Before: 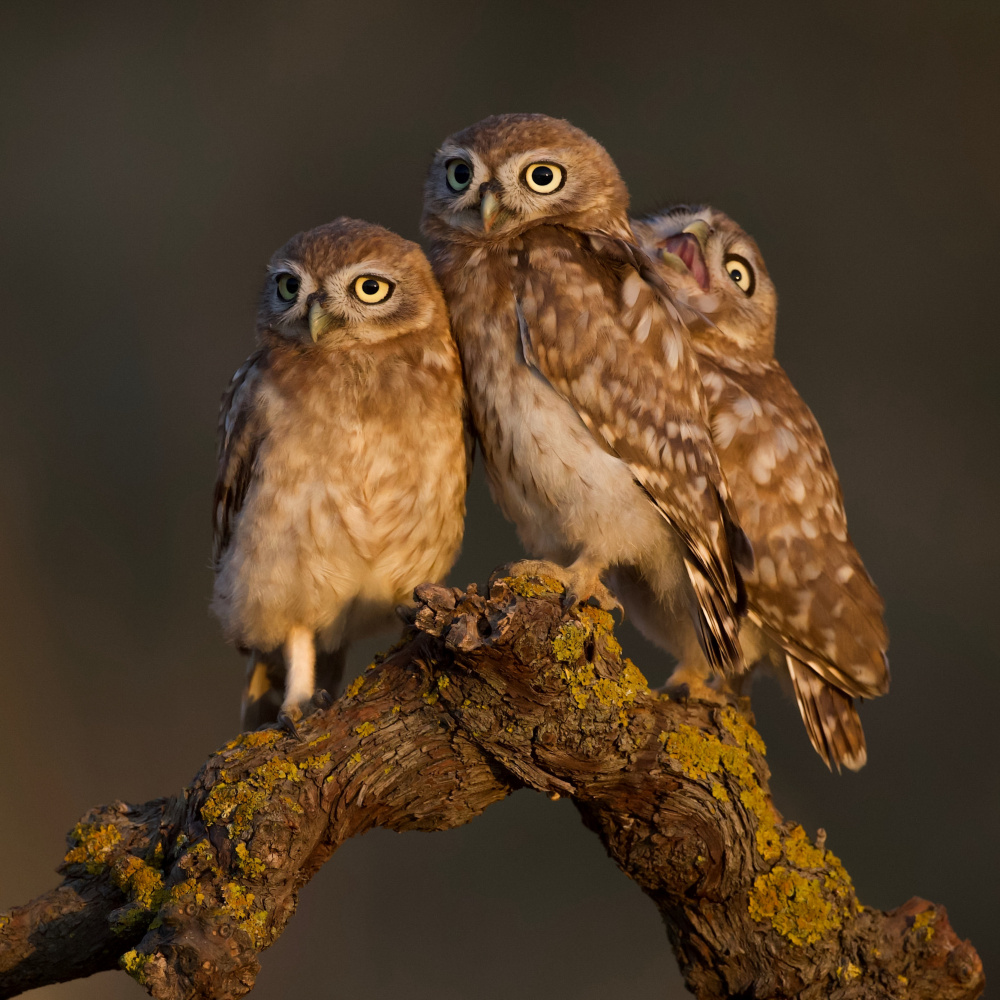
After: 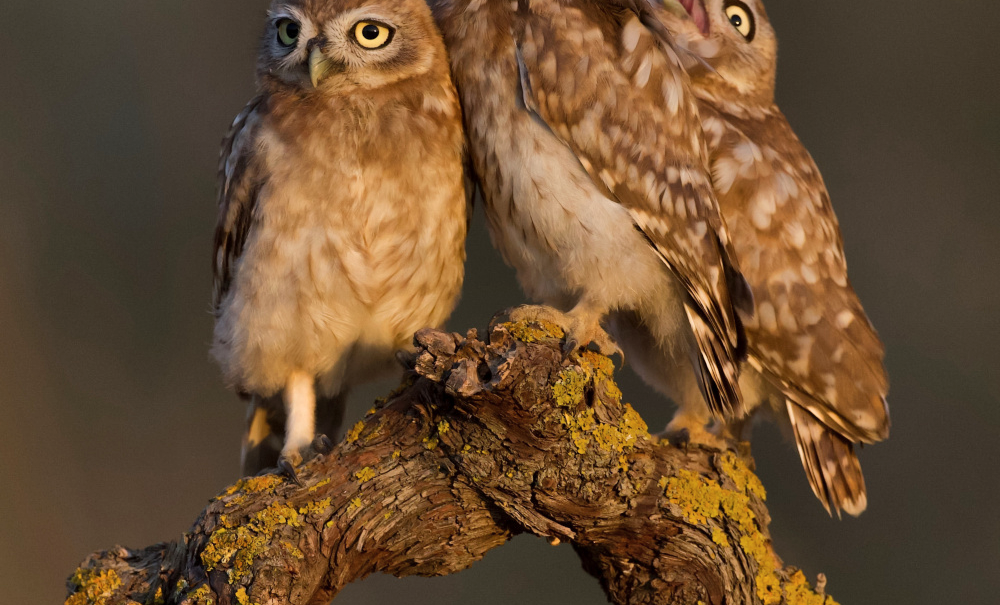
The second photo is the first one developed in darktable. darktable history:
crop and rotate: top 25.507%, bottom 13.953%
shadows and highlights: radius 101.89, shadows 50.75, highlights -65.88, soften with gaussian
